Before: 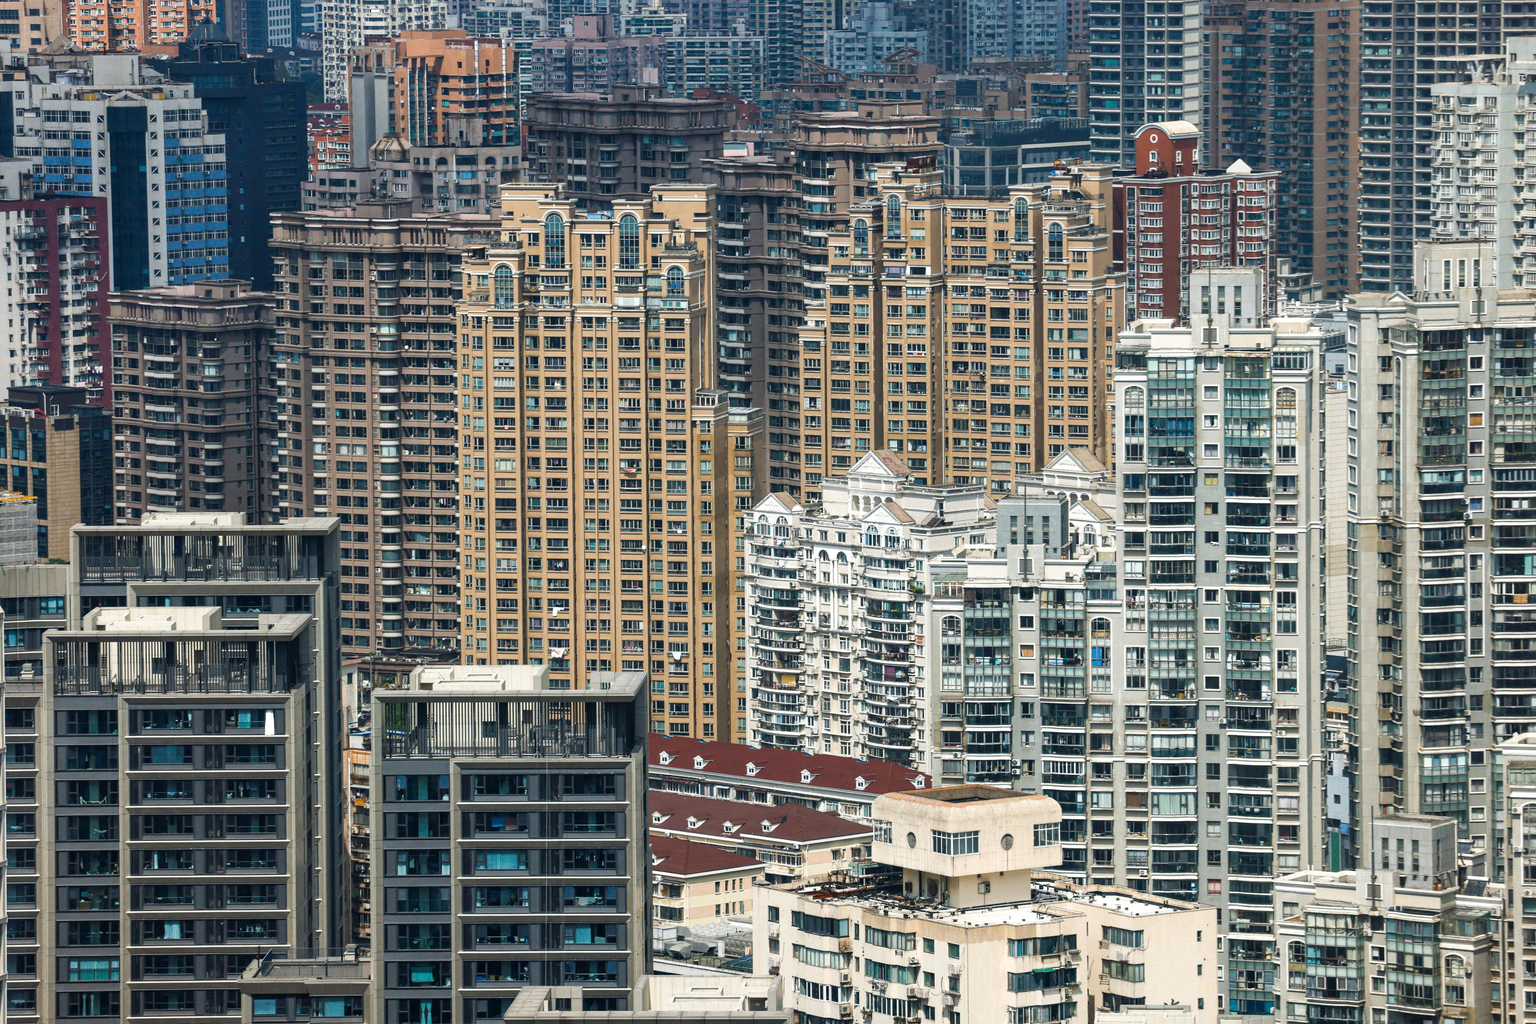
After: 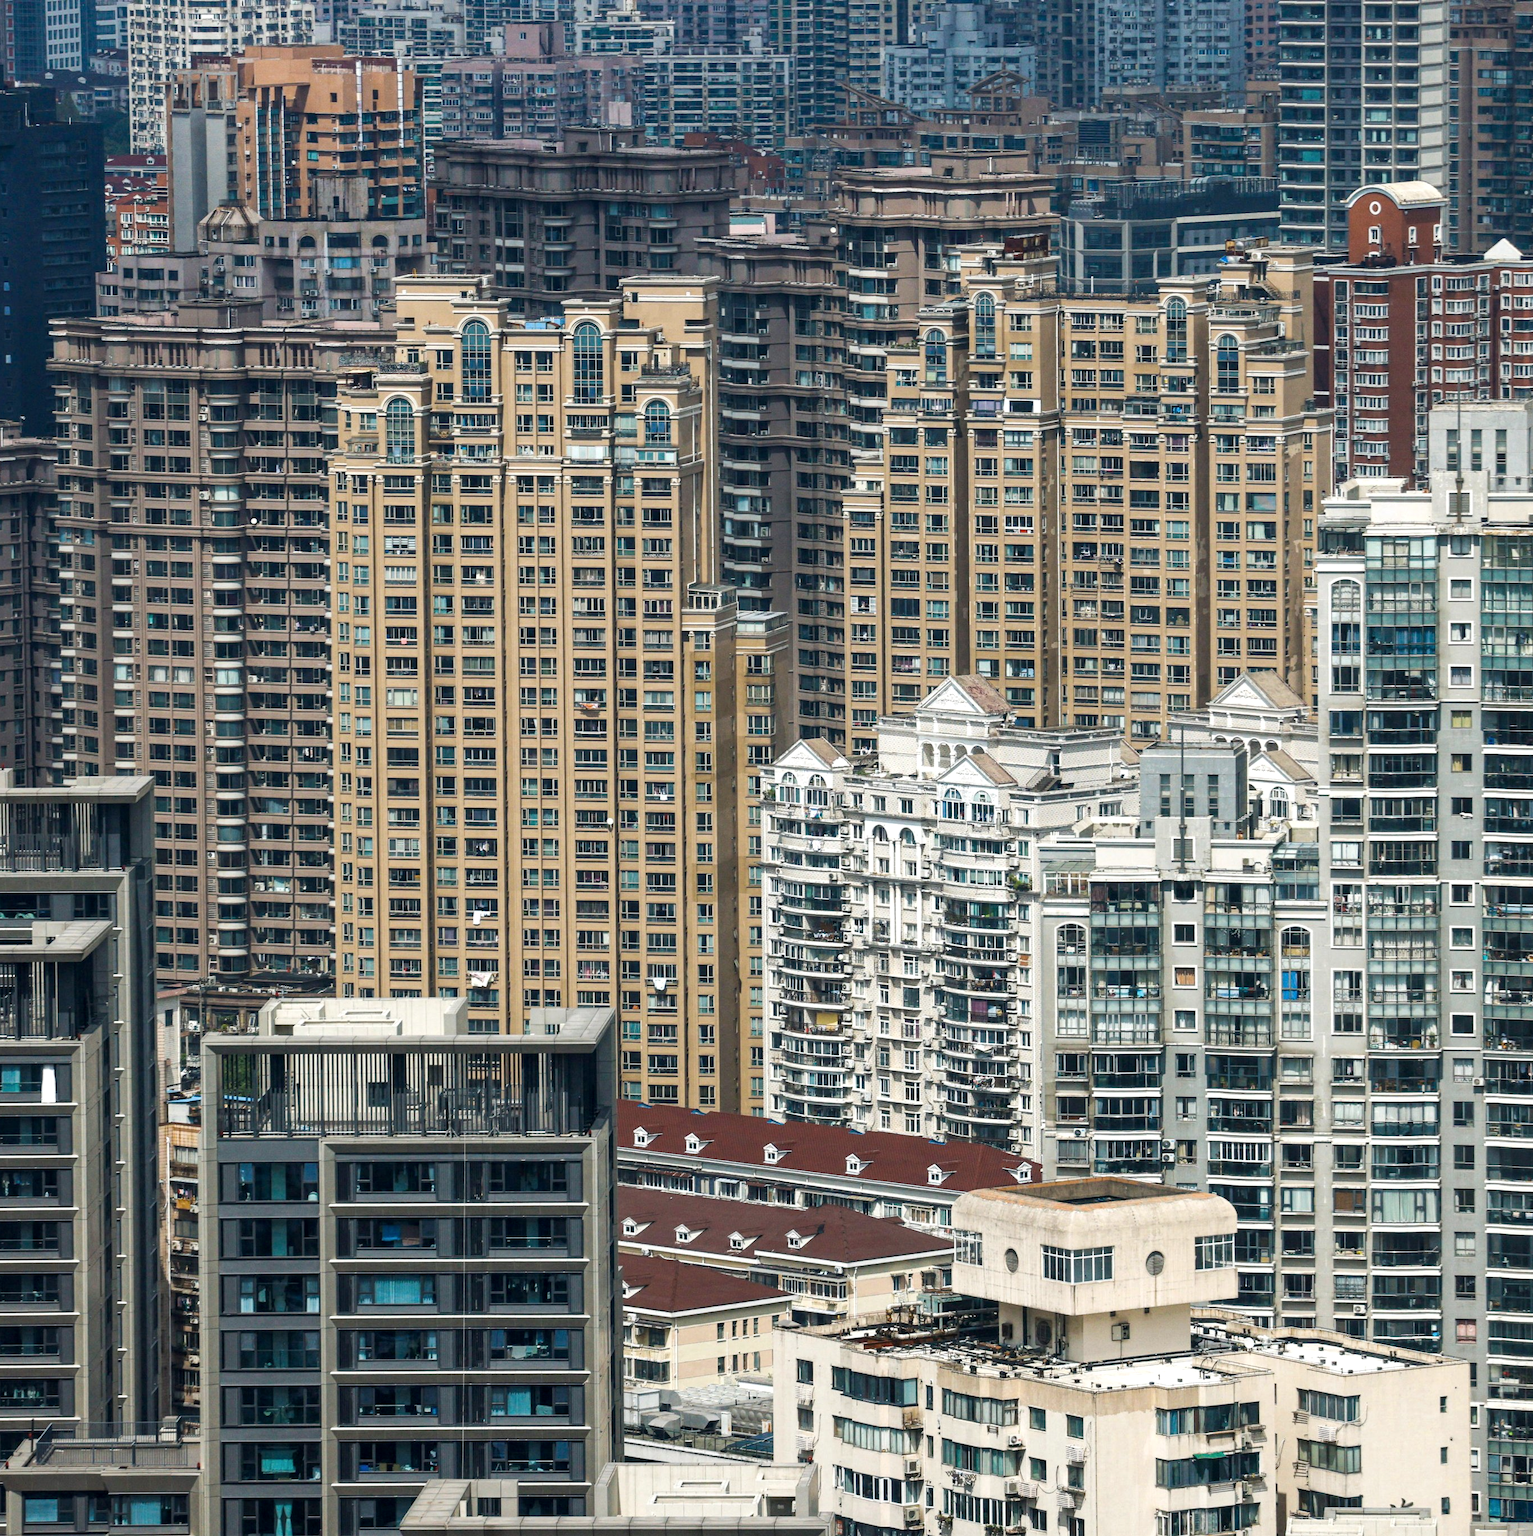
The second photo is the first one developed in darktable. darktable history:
local contrast: highlights 100%, shadows 100%, detail 120%, midtone range 0.2
color zones: curves: ch1 [(0.113, 0.438) (0.75, 0.5)]; ch2 [(0.12, 0.526) (0.75, 0.5)]
crop and rotate: left 15.464%, right 17.977%
